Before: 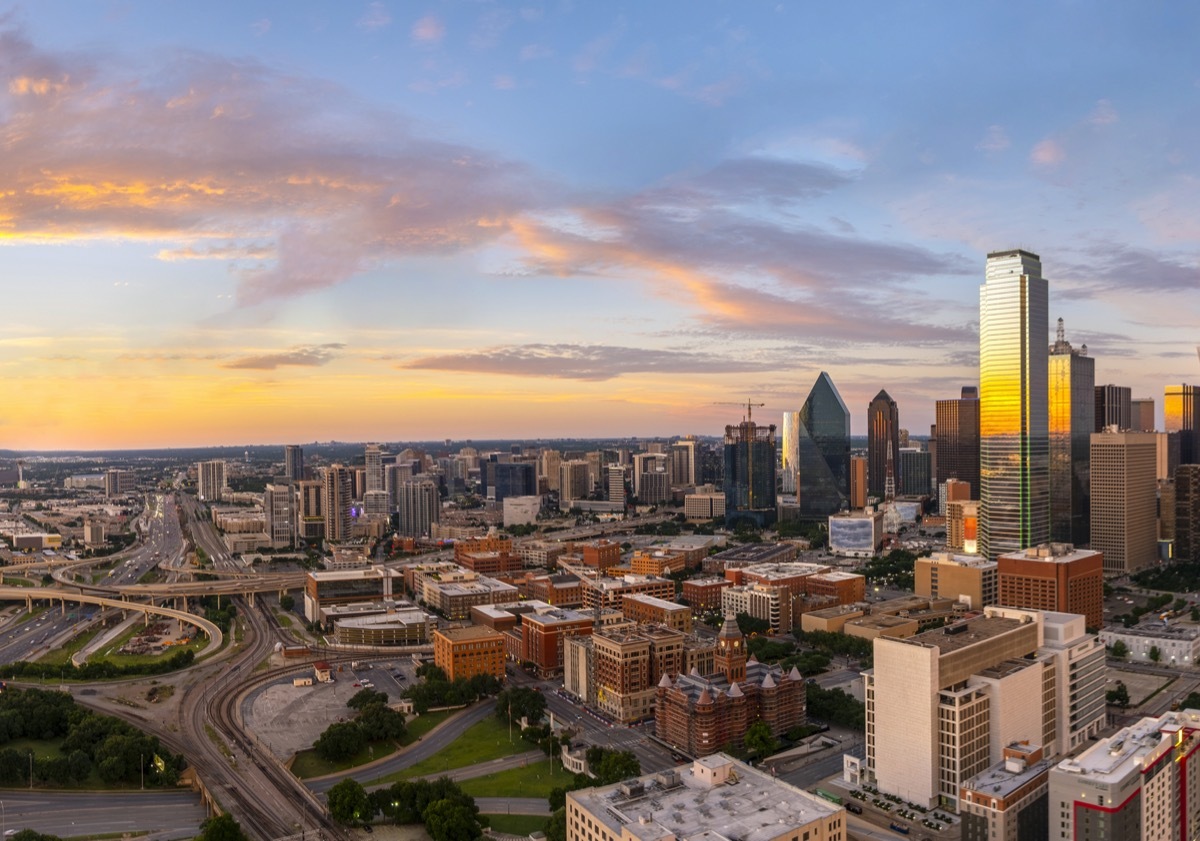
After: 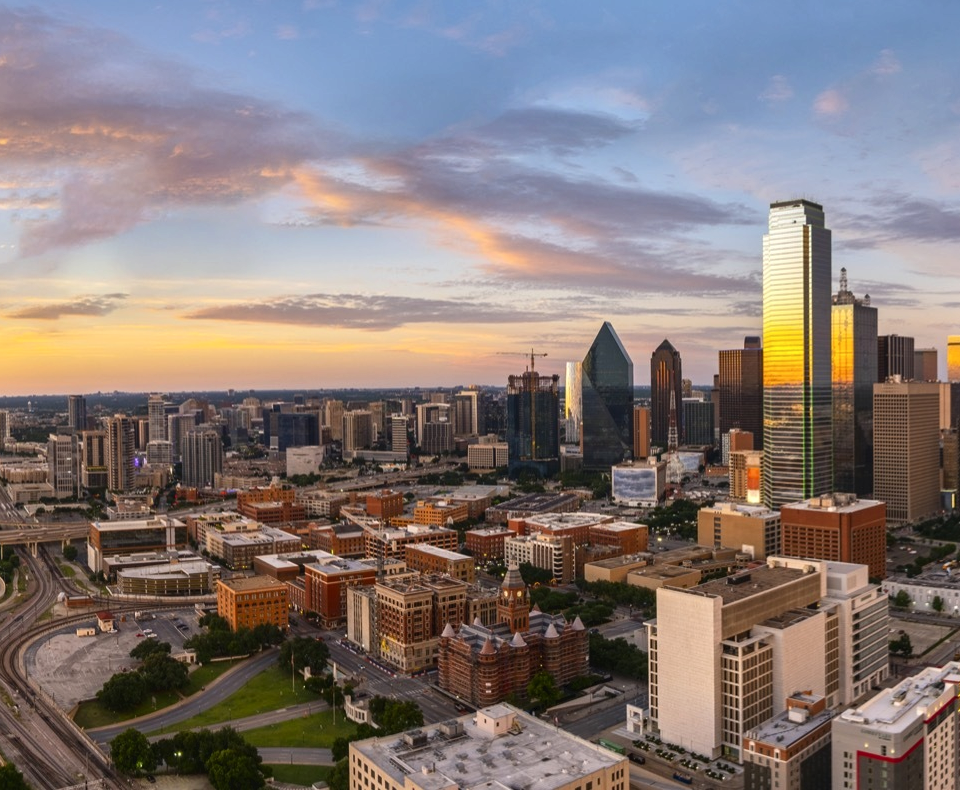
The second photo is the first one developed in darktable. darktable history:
tone curve: curves: ch0 [(0, 0) (0.003, 0.038) (0.011, 0.035) (0.025, 0.03) (0.044, 0.044) (0.069, 0.062) (0.1, 0.087) (0.136, 0.114) (0.177, 0.15) (0.224, 0.193) (0.277, 0.242) (0.335, 0.299) (0.399, 0.361) (0.468, 0.437) (0.543, 0.521) (0.623, 0.614) (0.709, 0.717) (0.801, 0.817) (0.898, 0.913) (1, 1)], color space Lab, independent channels, preserve colors none
shadows and highlights: white point adjustment 0.955, soften with gaussian
crop and rotate: left 18.097%, top 5.956%, right 1.844%
